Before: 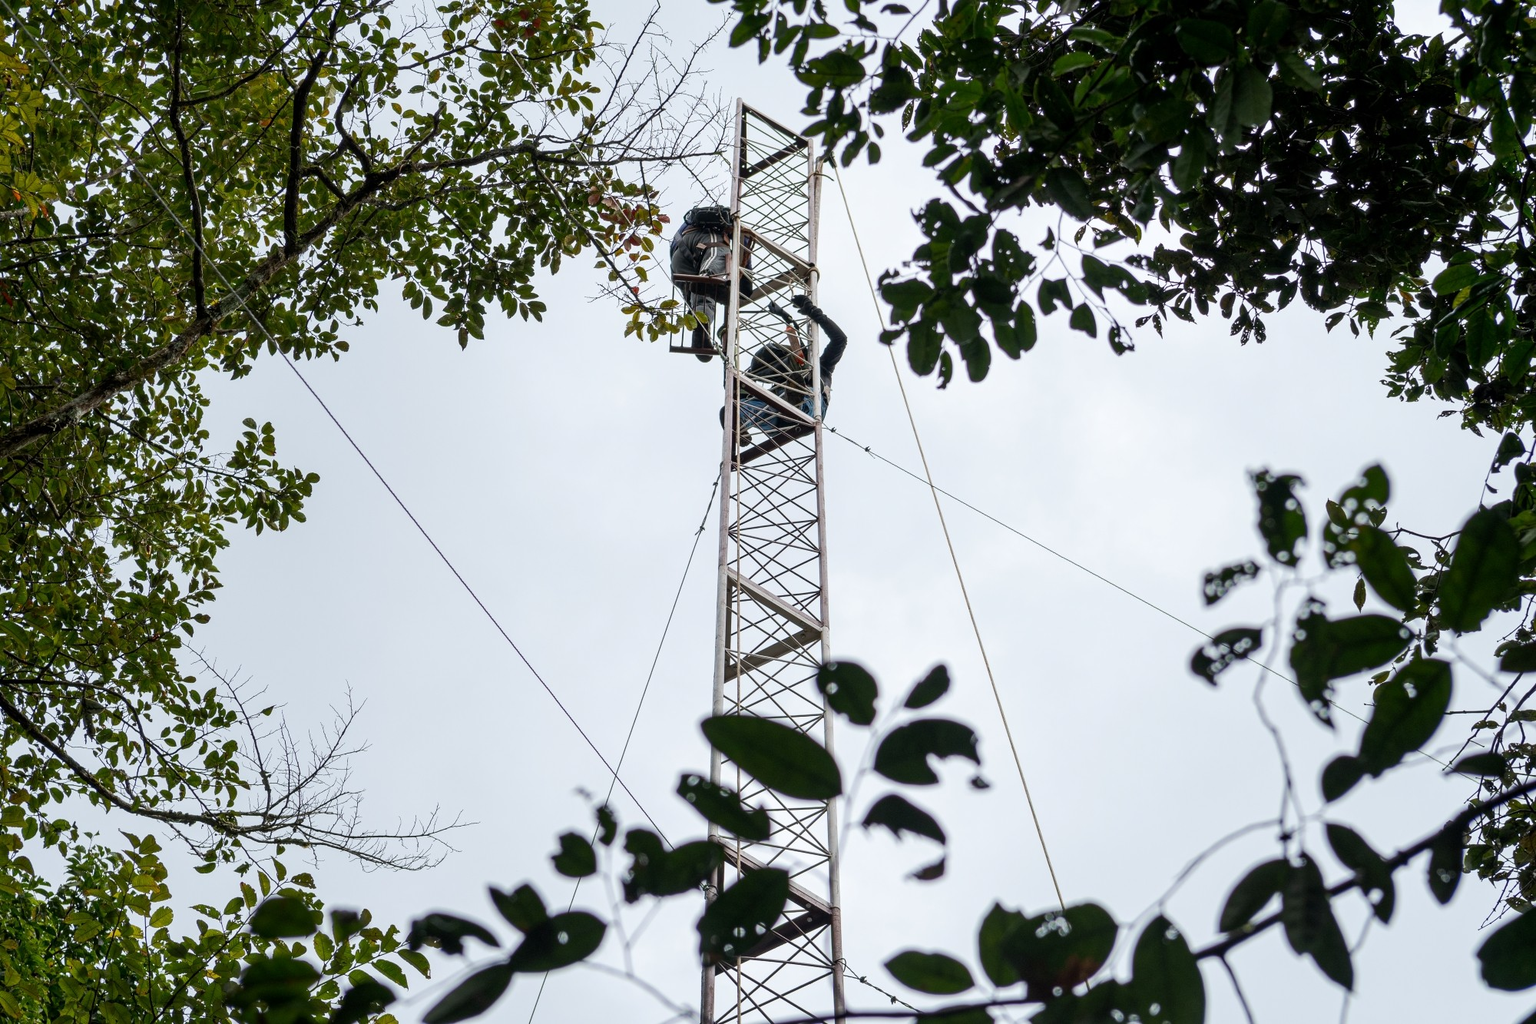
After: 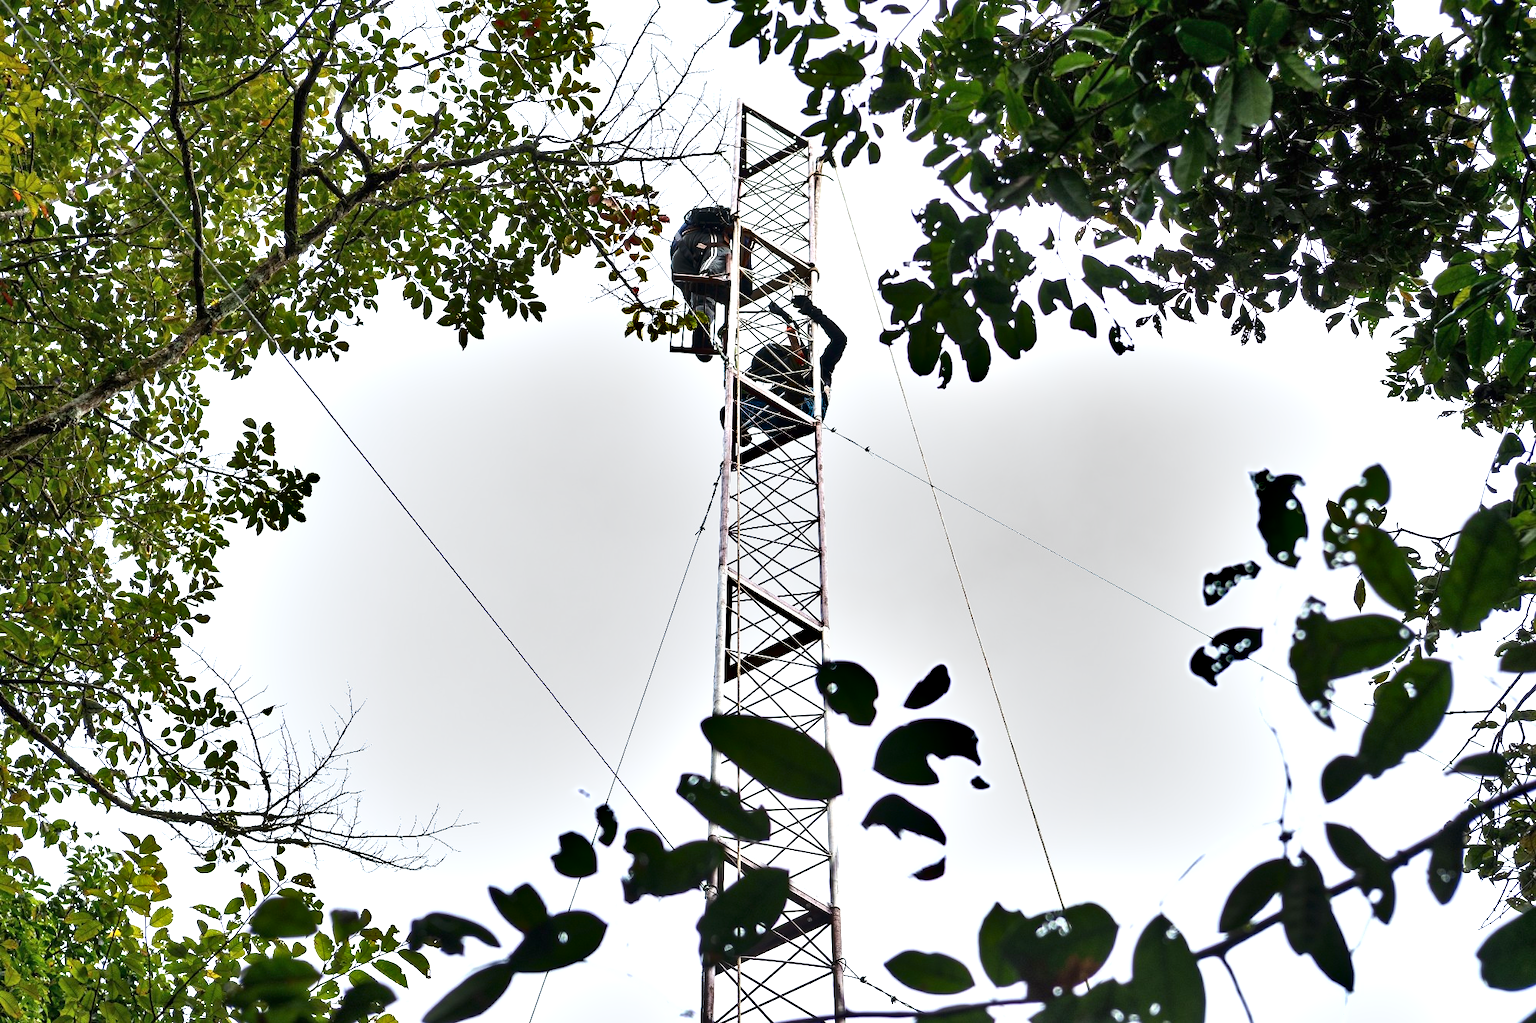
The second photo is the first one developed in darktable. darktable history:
exposure: black level correction 0, exposure 1.199 EV, compensate highlight preservation false
shadows and highlights: soften with gaussian
